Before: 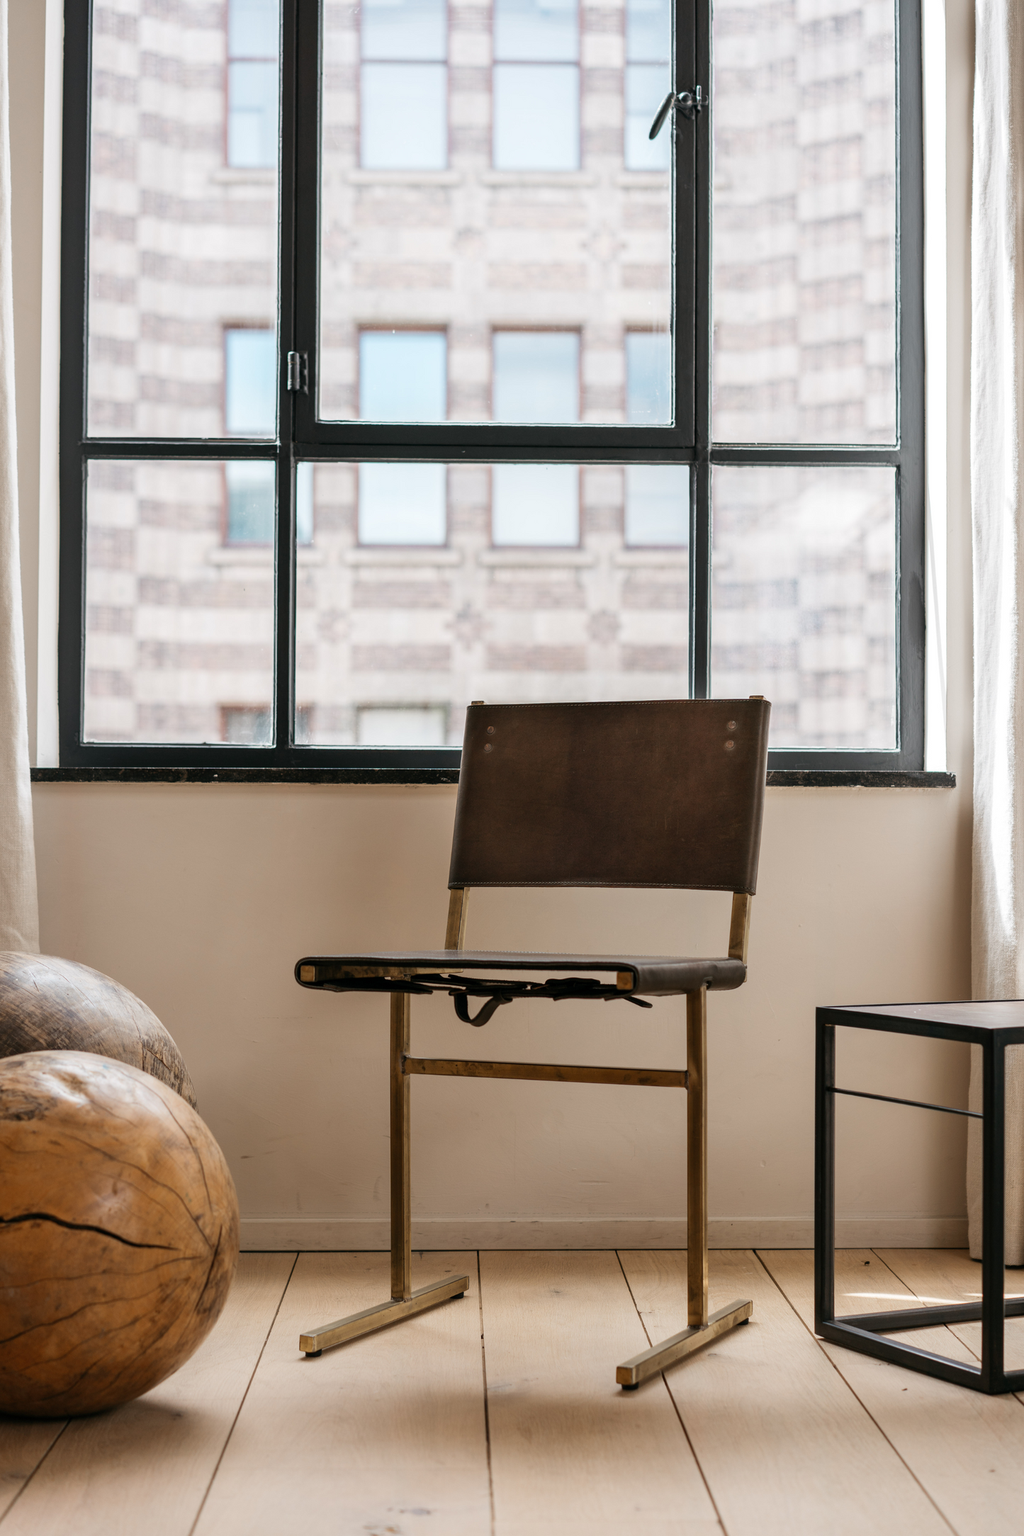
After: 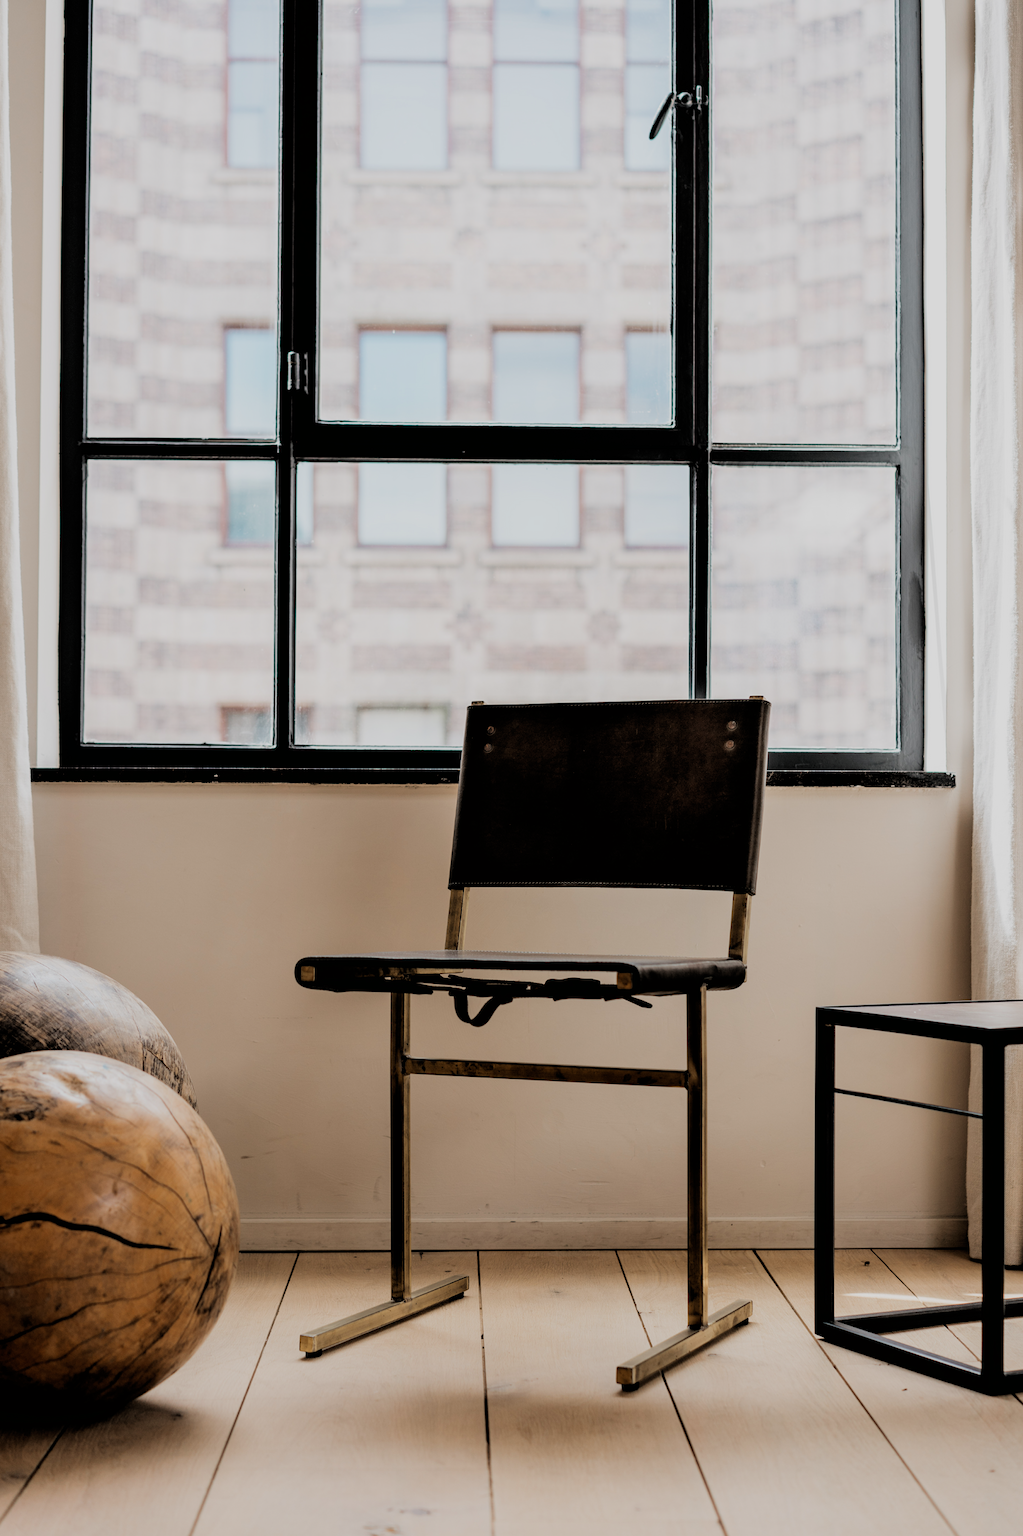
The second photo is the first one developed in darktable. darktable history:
filmic rgb: black relative exposure -2.94 EV, white relative exposure 4.56 EV, threshold 2.99 EV, hardness 1.7, contrast 1.24, enable highlight reconstruction true
